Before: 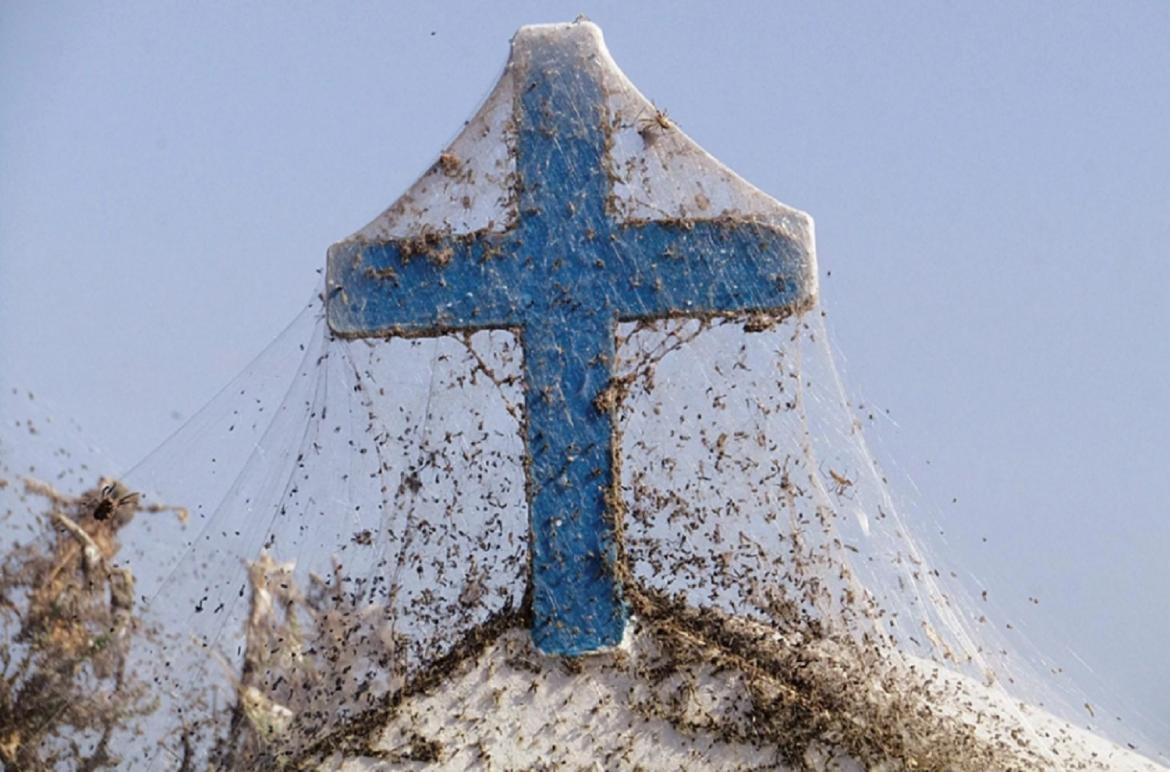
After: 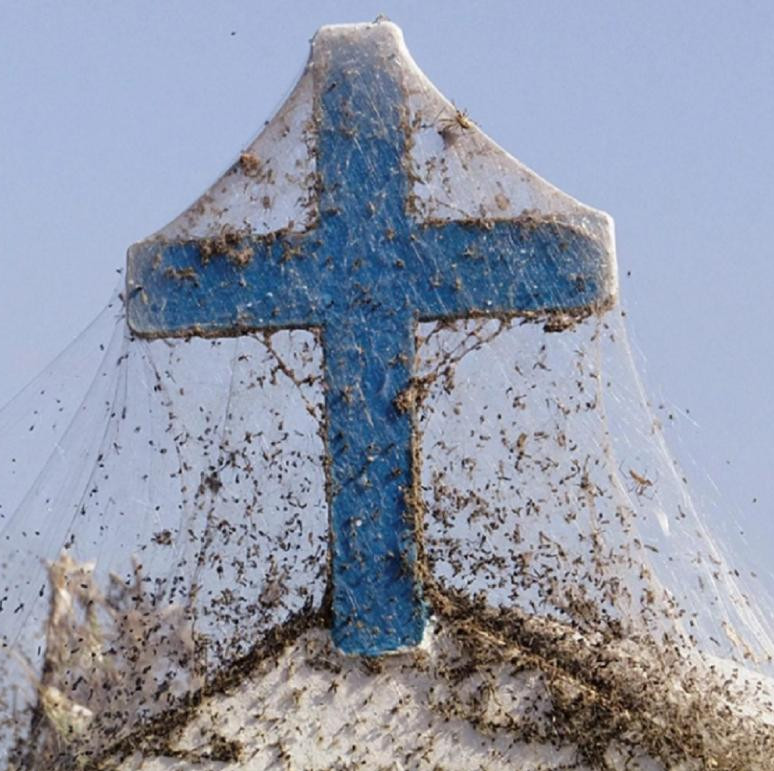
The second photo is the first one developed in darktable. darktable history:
crop: left 17.117%, right 16.705%
